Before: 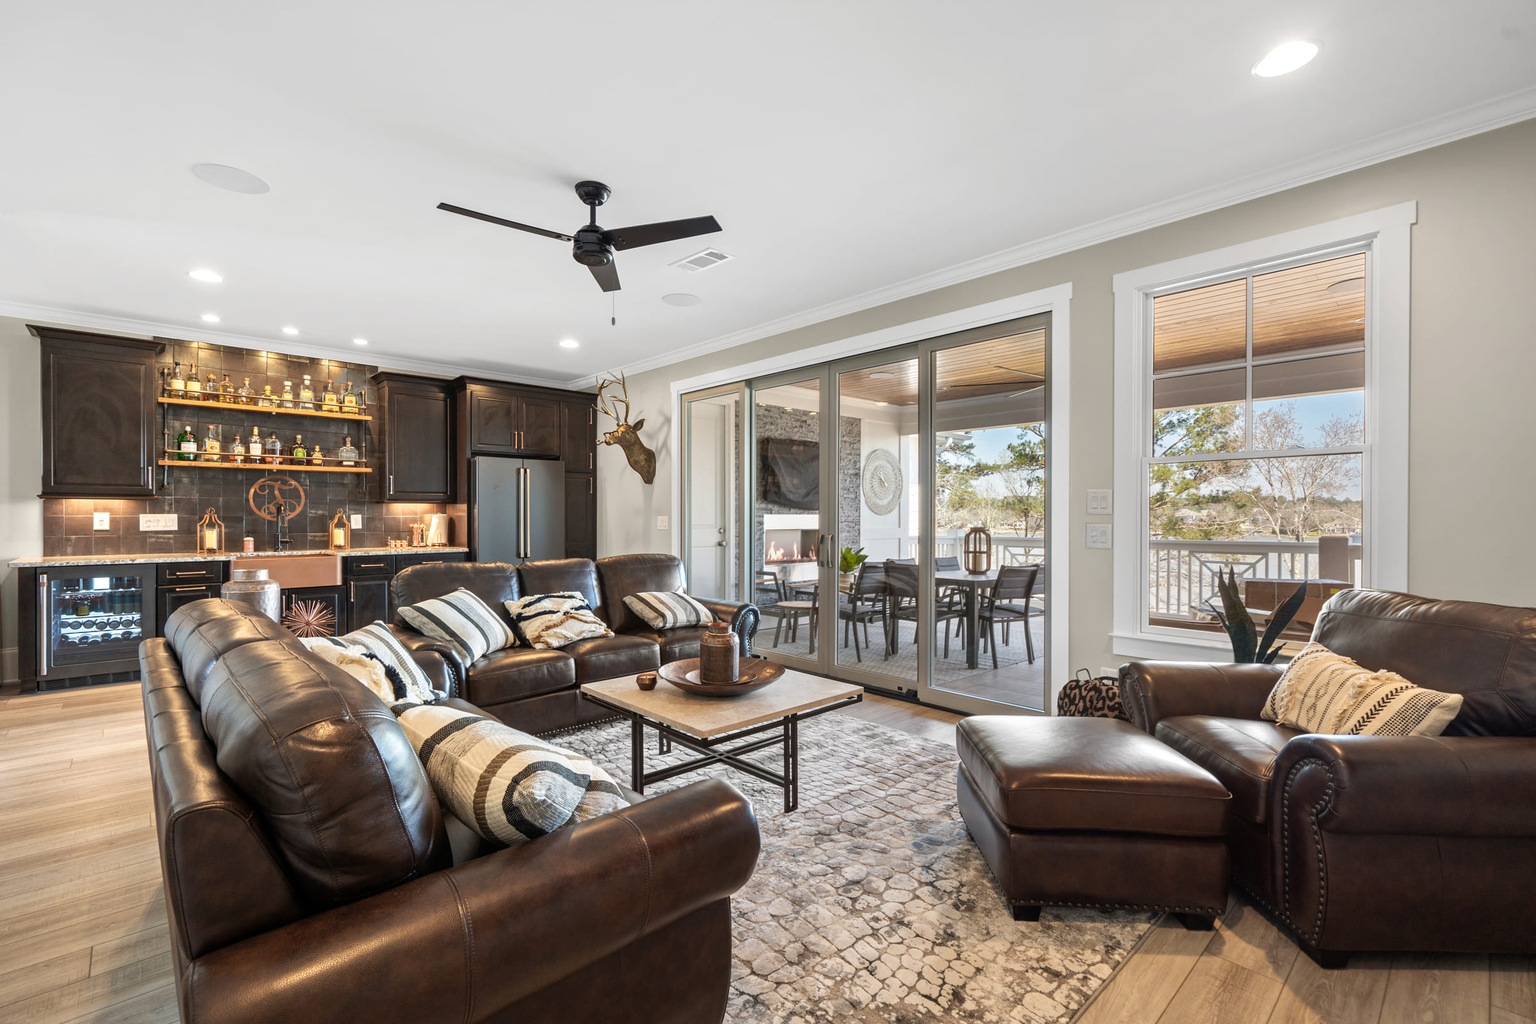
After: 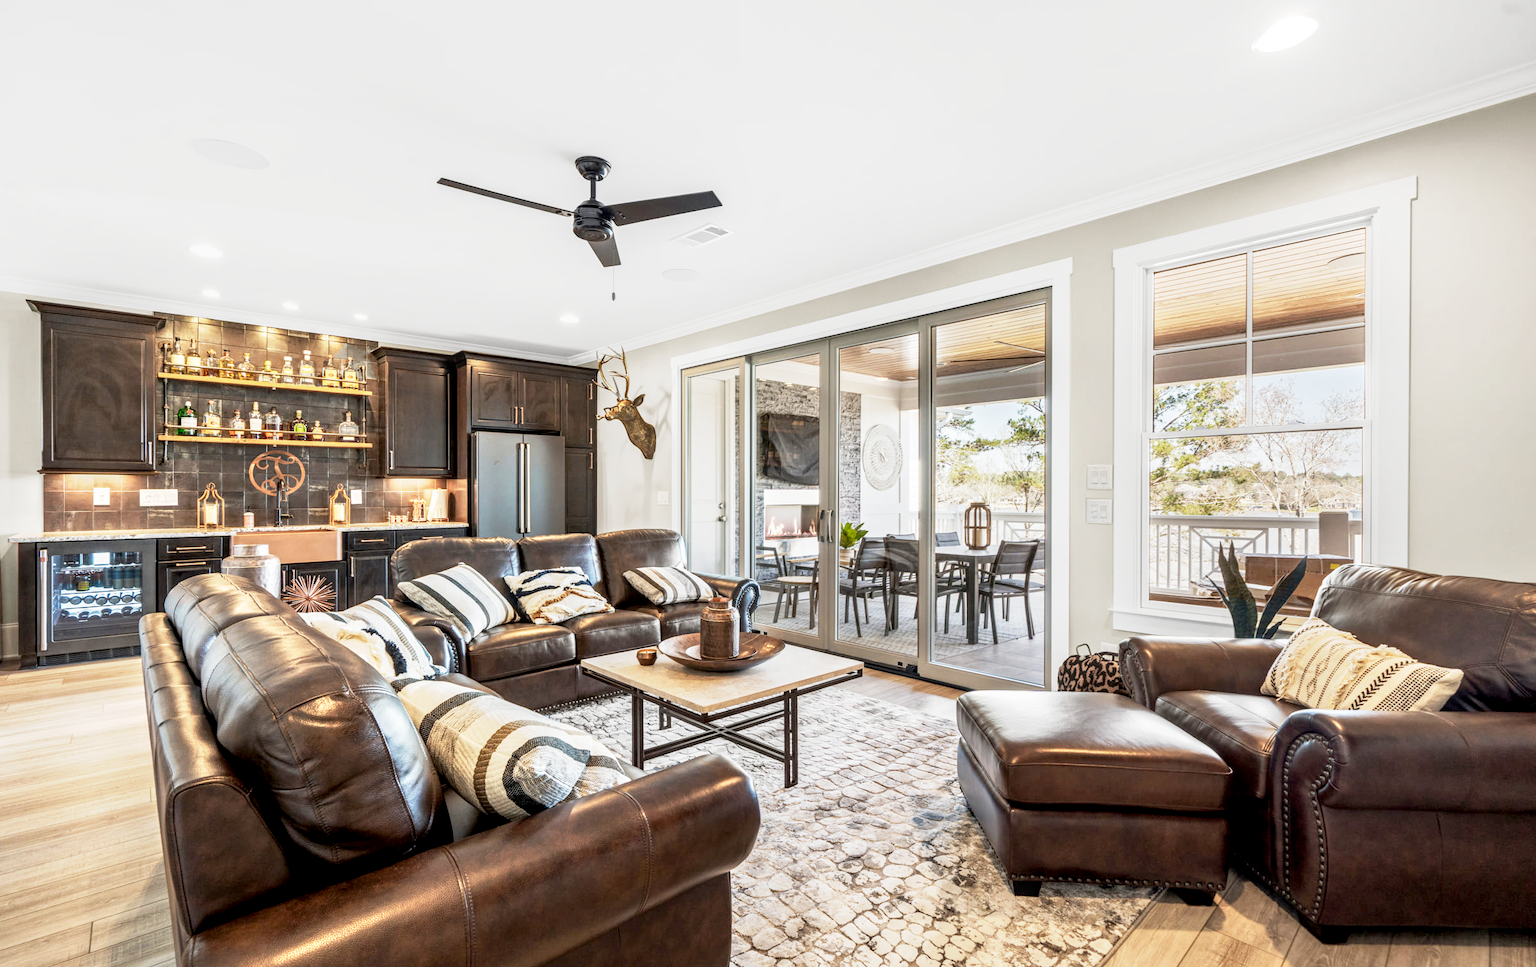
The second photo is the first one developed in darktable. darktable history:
local contrast: detail 130%
exposure: black level correction 0.005, exposure 0.417 EV, compensate highlight preservation false
base curve: curves: ch0 [(0, 0) (0.088, 0.125) (0.176, 0.251) (0.354, 0.501) (0.613, 0.749) (1, 0.877)], preserve colors none
crop and rotate: top 2.479%, bottom 3.018%
